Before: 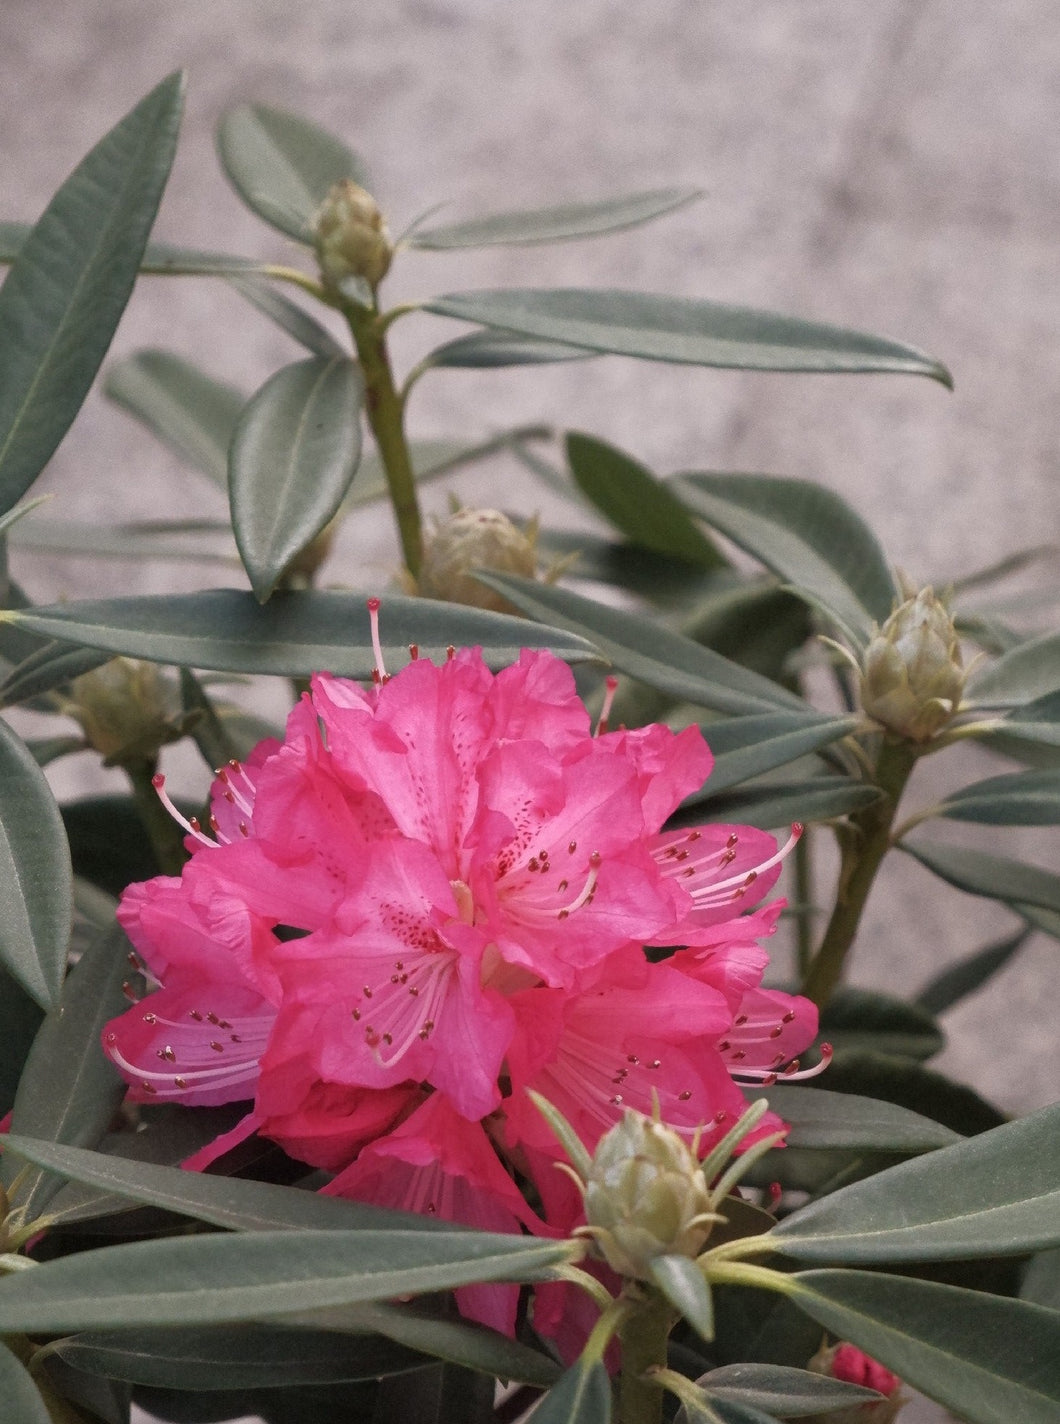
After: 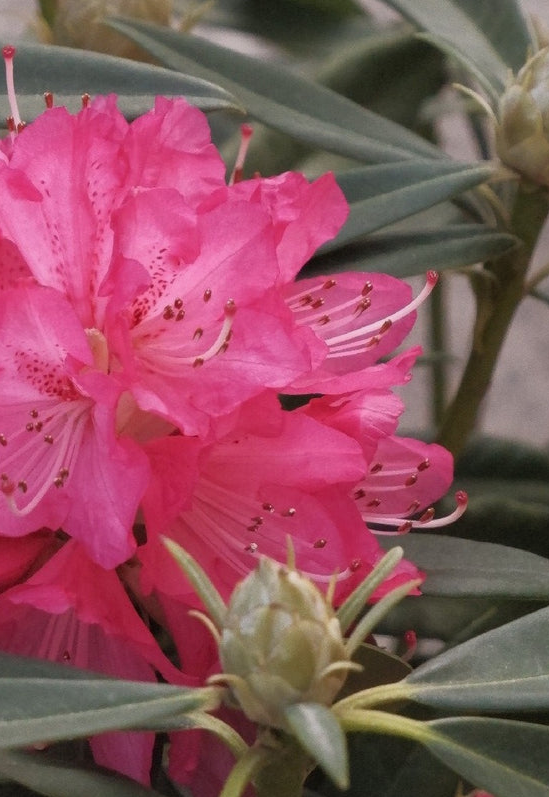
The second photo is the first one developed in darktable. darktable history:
crop: left 34.479%, top 38.822%, right 13.718%, bottom 5.172%
shadows and highlights: shadows 25, white point adjustment -3, highlights -30
